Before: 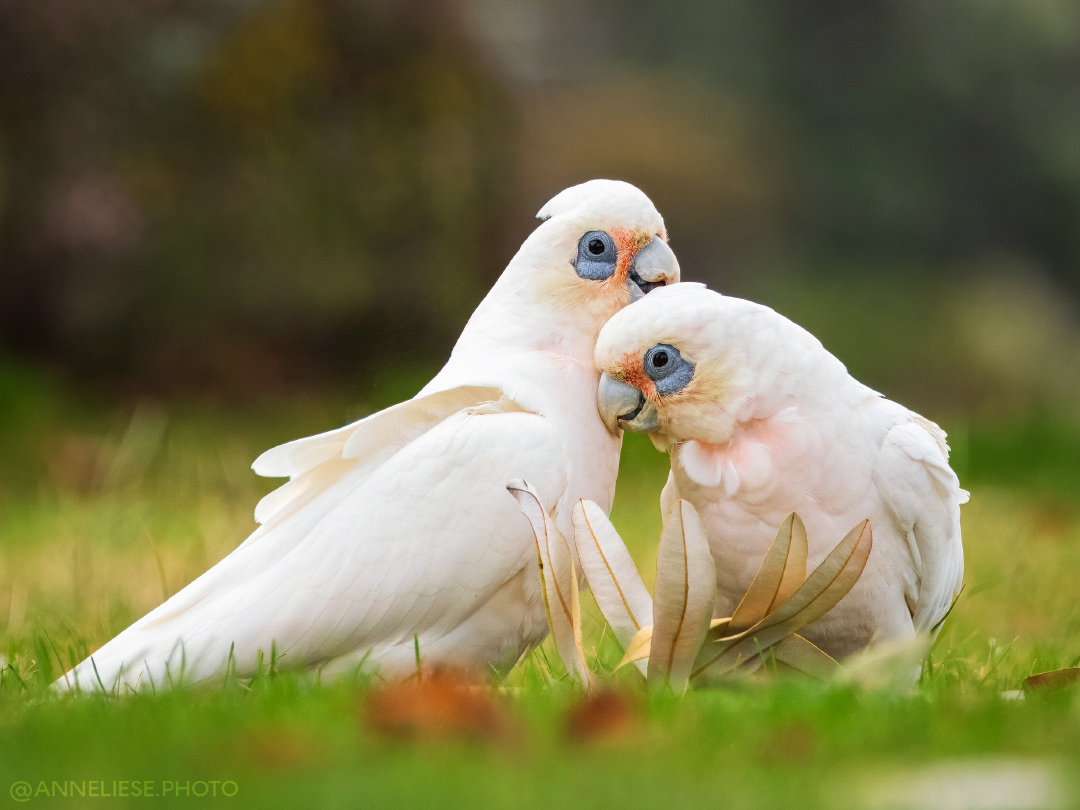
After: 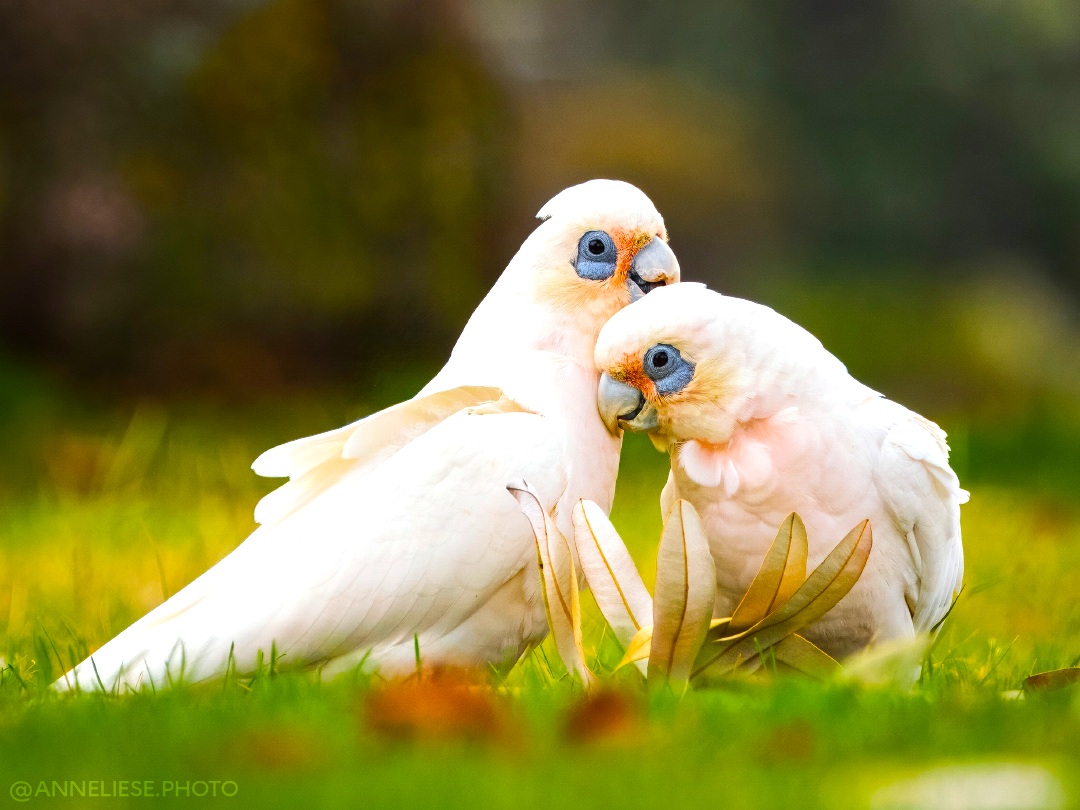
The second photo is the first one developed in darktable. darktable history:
tone equalizer: -8 EV -0.417 EV, -7 EV -0.389 EV, -6 EV -0.333 EV, -5 EV -0.222 EV, -3 EV 0.222 EV, -2 EV 0.333 EV, -1 EV 0.389 EV, +0 EV 0.417 EV, edges refinement/feathering 500, mask exposure compensation -1.57 EV, preserve details no
color balance rgb: linear chroma grading › global chroma 15%, perceptual saturation grading › global saturation 30%
